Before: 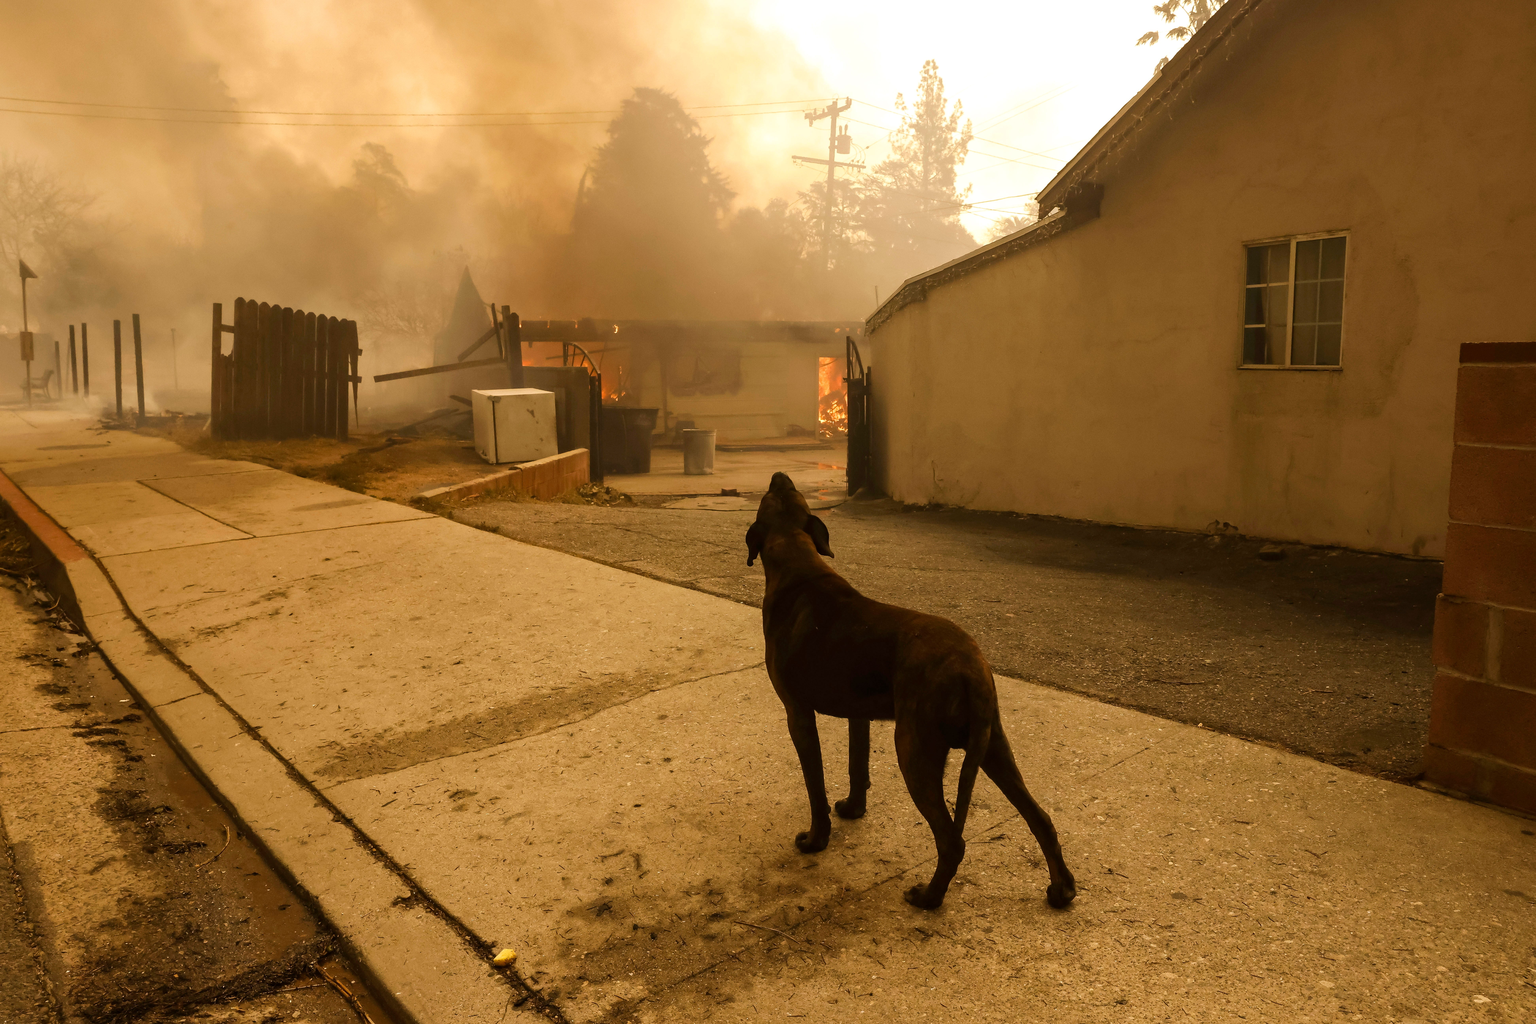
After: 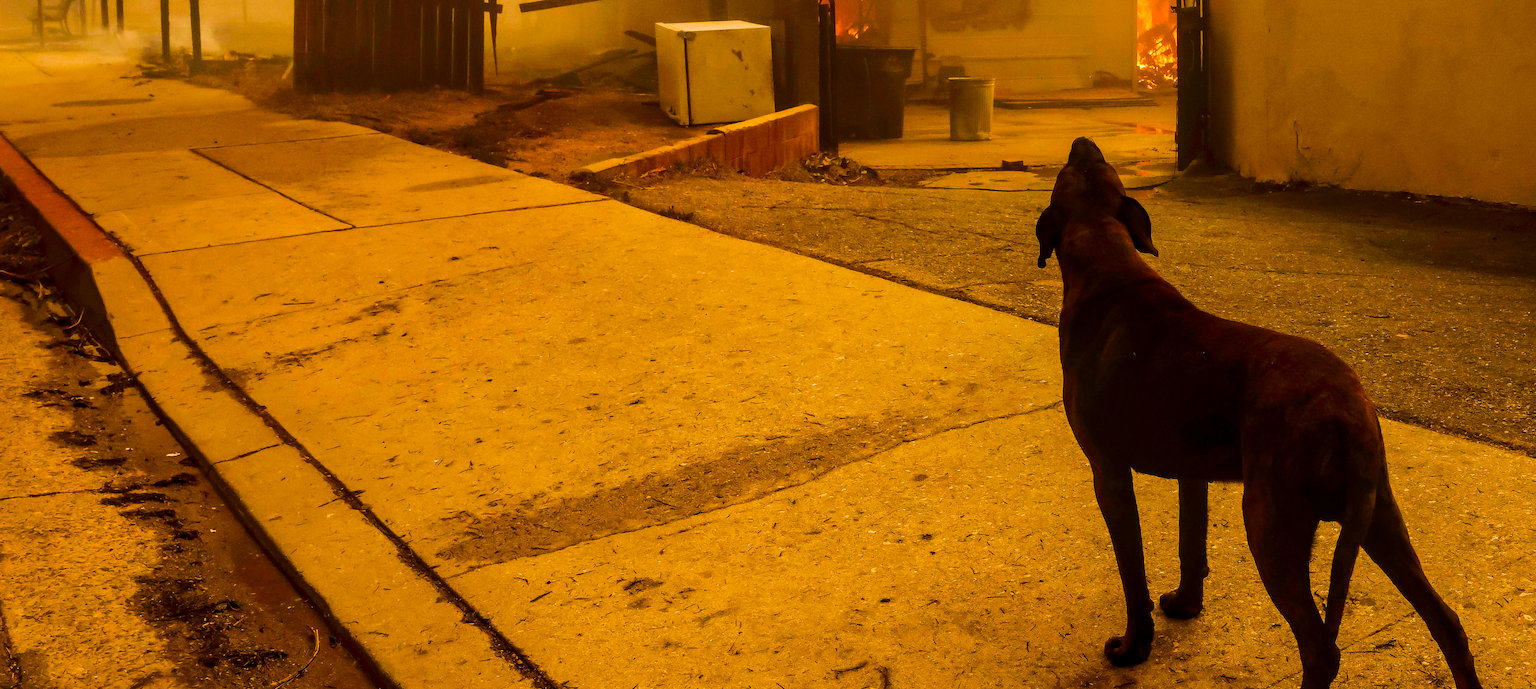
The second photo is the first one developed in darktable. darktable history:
local contrast: detail 130%
tone curve: curves: ch0 [(0, 0.018) (0.036, 0.038) (0.15, 0.131) (0.27, 0.247) (0.545, 0.561) (0.761, 0.761) (1, 0.919)]; ch1 [(0, 0) (0.179, 0.173) (0.322, 0.32) (0.429, 0.431) (0.502, 0.5) (0.519, 0.522) (0.562, 0.588) (0.625, 0.67) (0.711, 0.745) (1, 1)]; ch2 [(0, 0) (0.29, 0.295) (0.404, 0.436) (0.497, 0.499) (0.521, 0.523) (0.561, 0.605) (0.657, 0.655) (0.712, 0.764) (1, 1)], color space Lab, independent channels, preserve colors none
color balance rgb: perceptual saturation grading › global saturation 25%, global vibrance 20%
crop: top 36.498%, right 27.964%, bottom 14.995%
